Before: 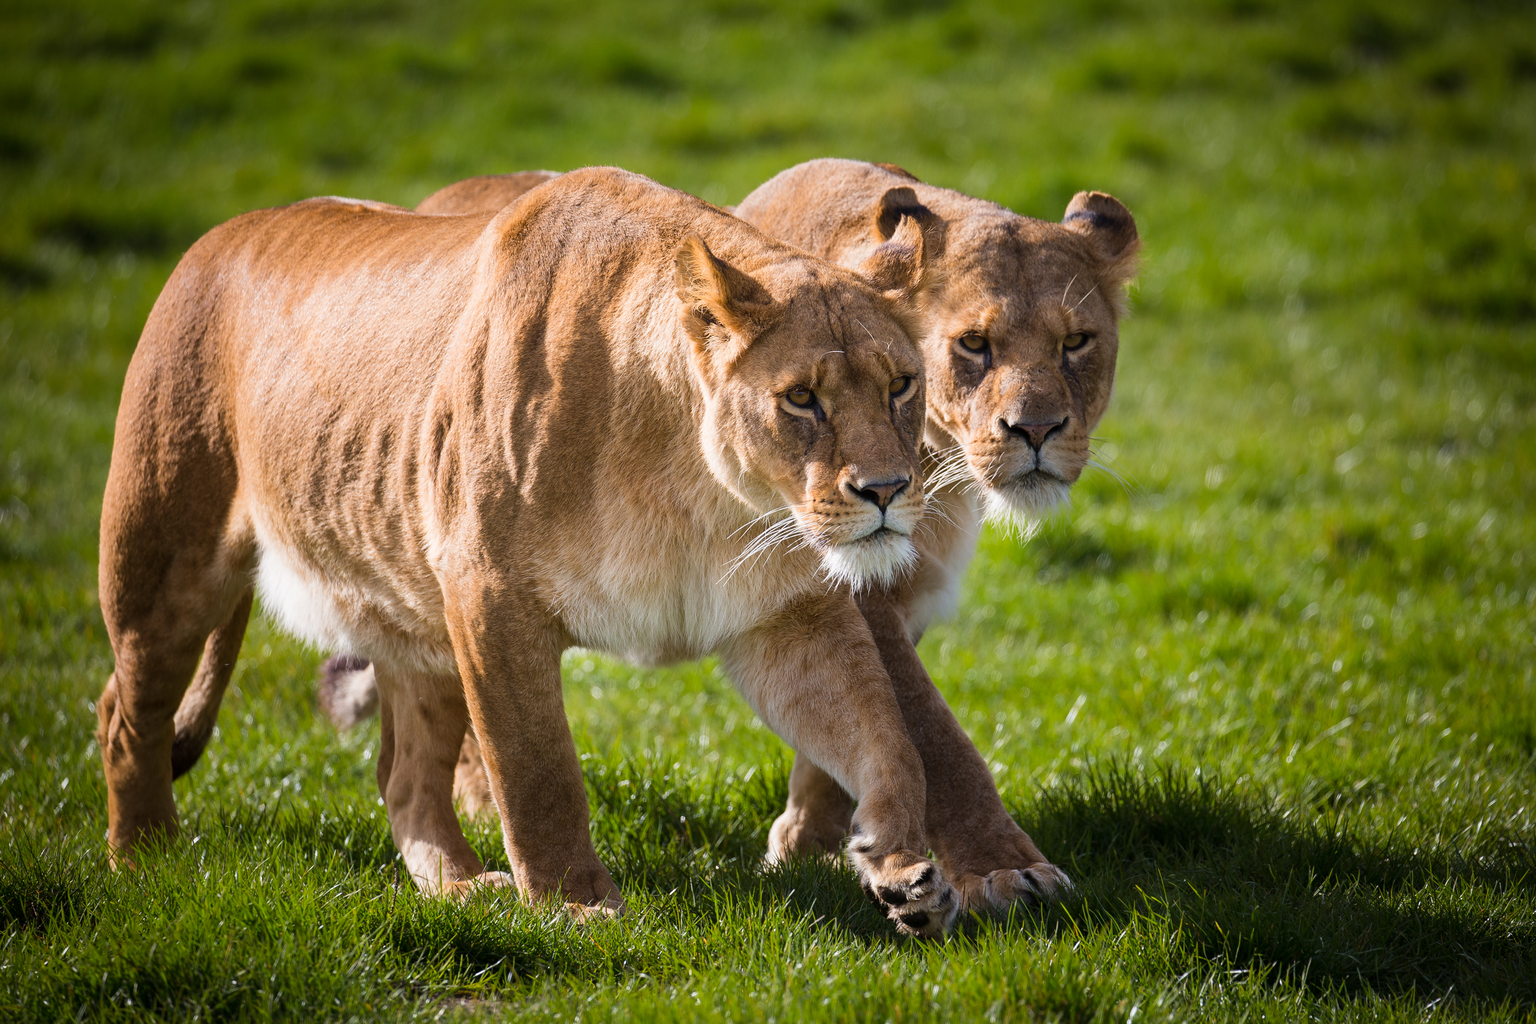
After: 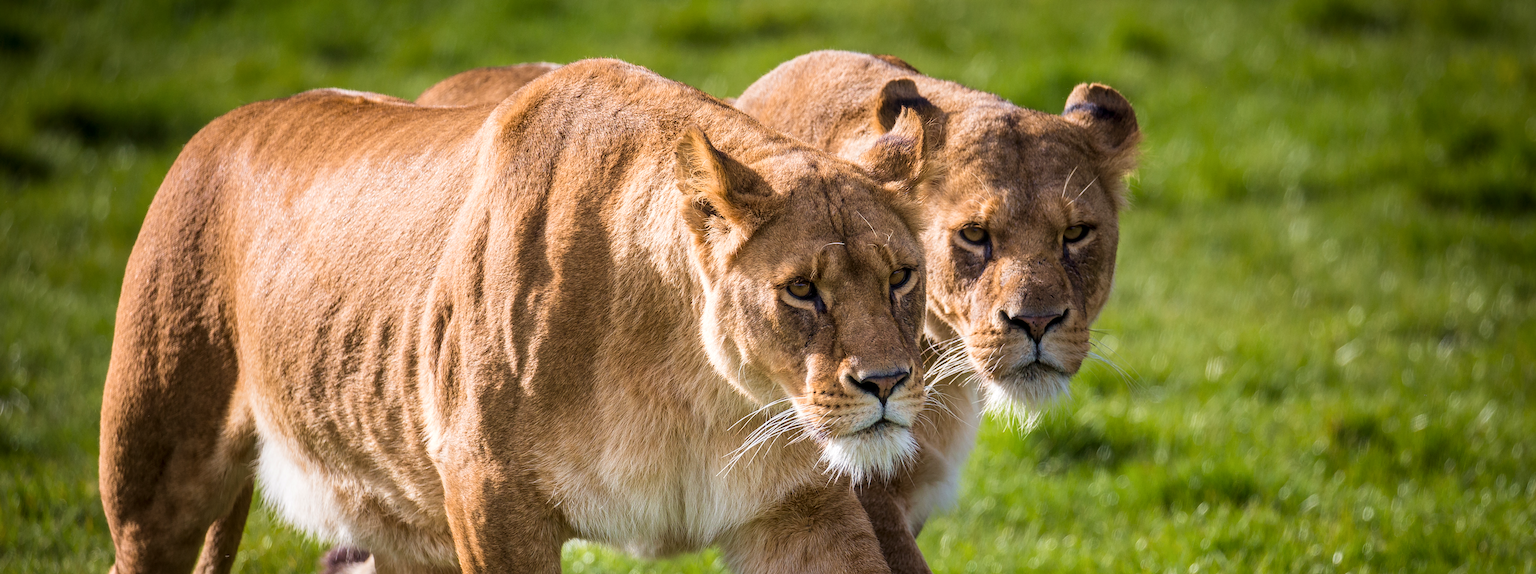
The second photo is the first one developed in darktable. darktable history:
crop and rotate: top 10.605%, bottom 33.274%
velvia: on, module defaults
local contrast: on, module defaults
